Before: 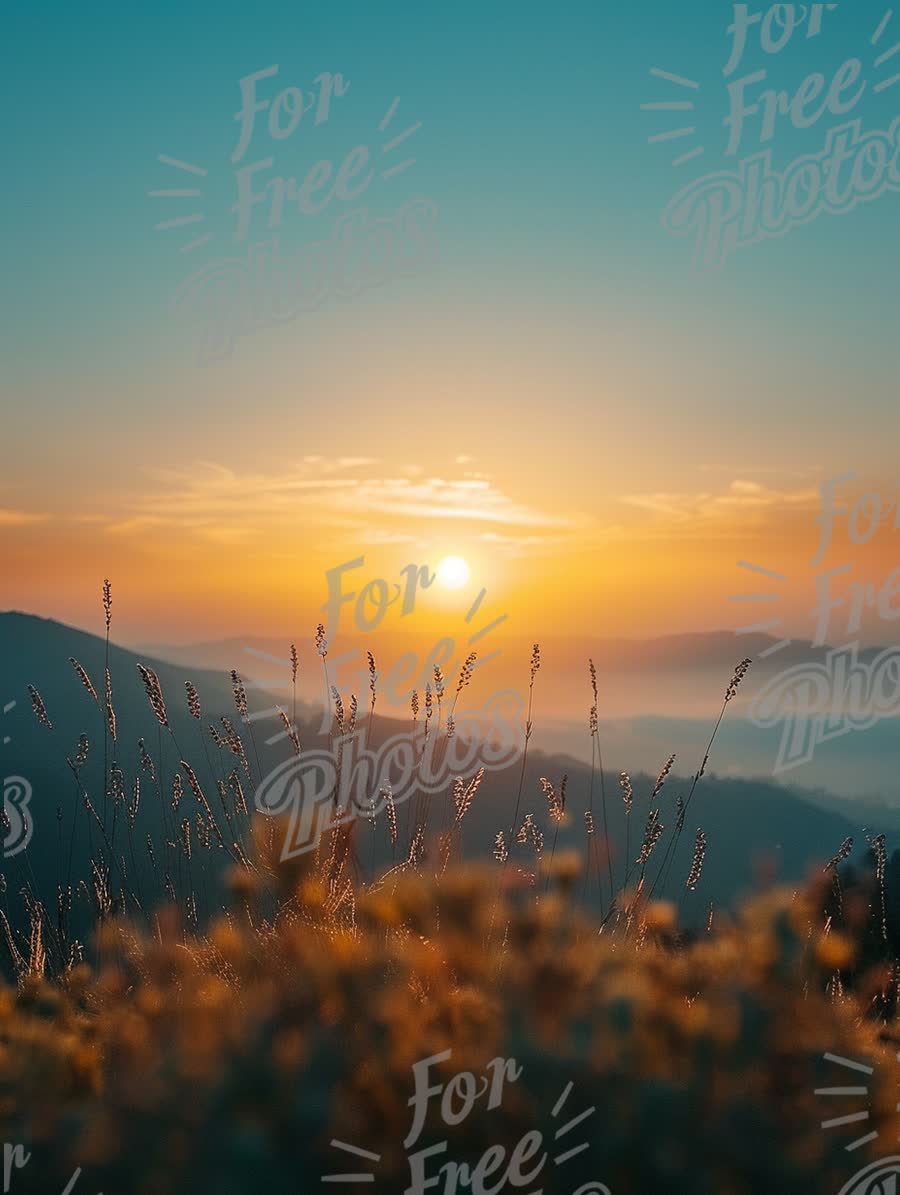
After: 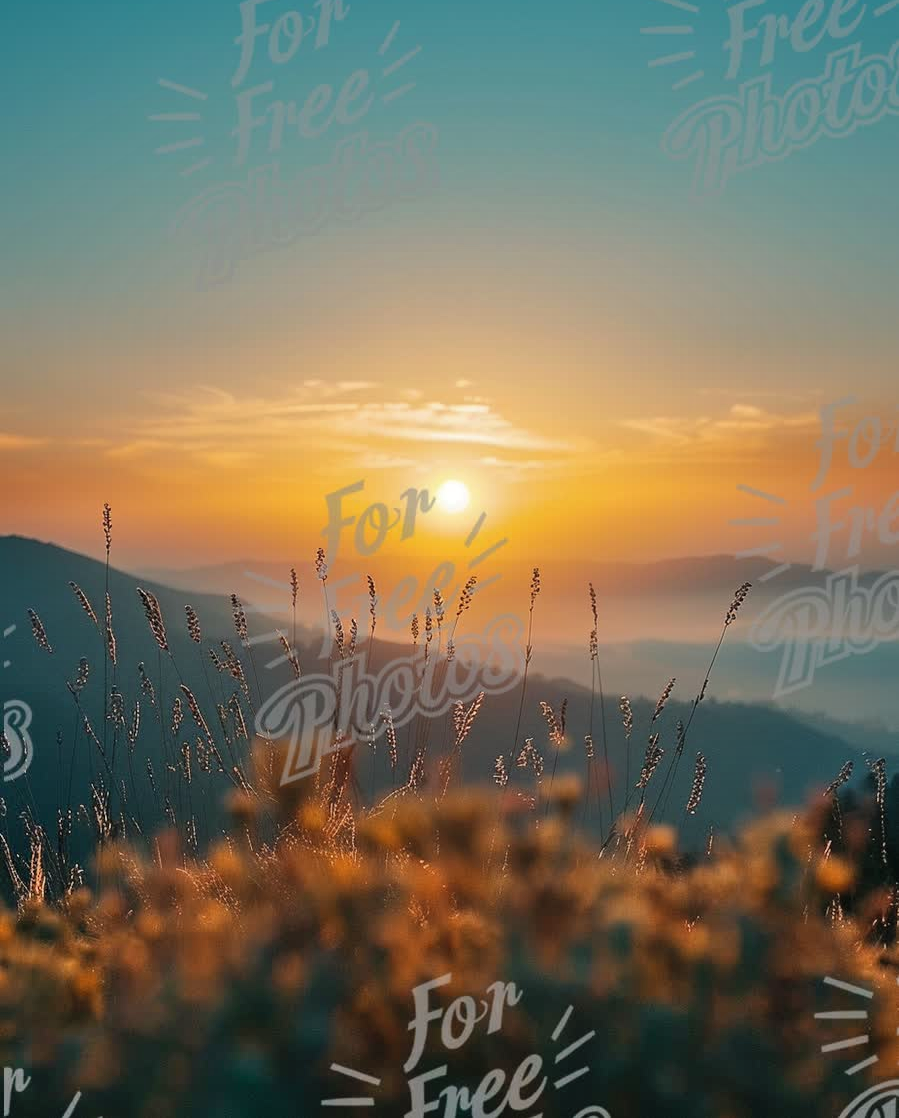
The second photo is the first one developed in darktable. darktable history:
shadows and highlights: low approximation 0.01, soften with gaussian
crop and rotate: top 6.362%
